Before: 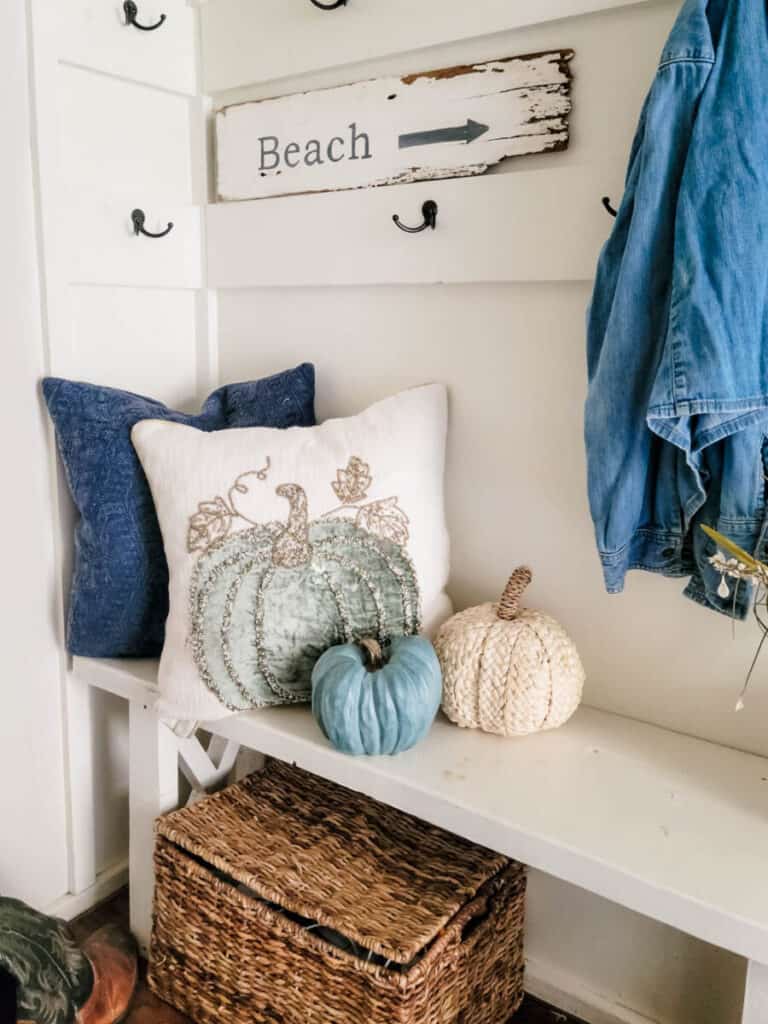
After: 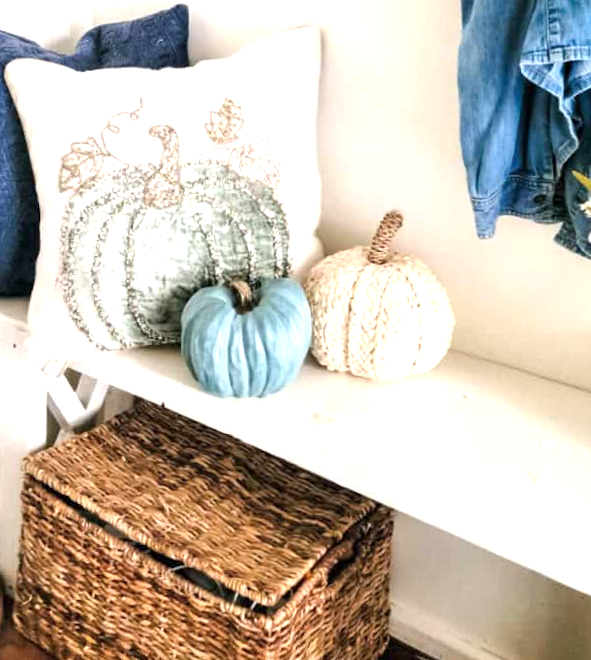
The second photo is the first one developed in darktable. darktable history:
crop and rotate: left 17.299%, top 35.115%, right 7.015%, bottom 1.024%
exposure: exposure 0.943 EV, compensate highlight preservation false
rotate and perspective: rotation 0.8°, automatic cropping off
